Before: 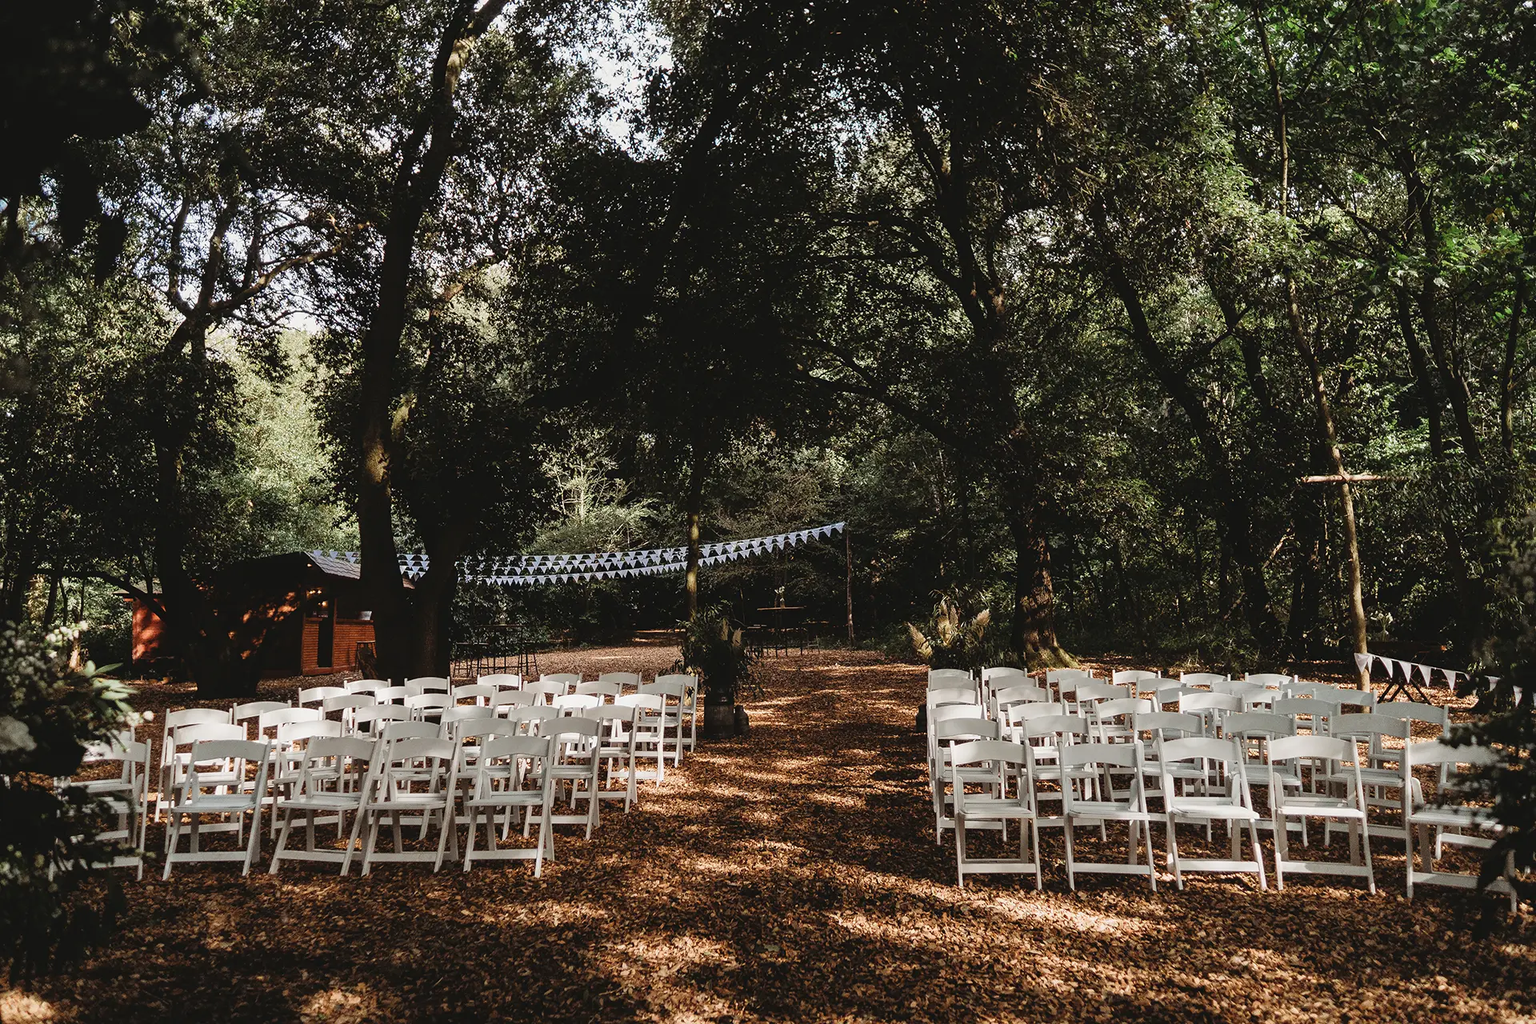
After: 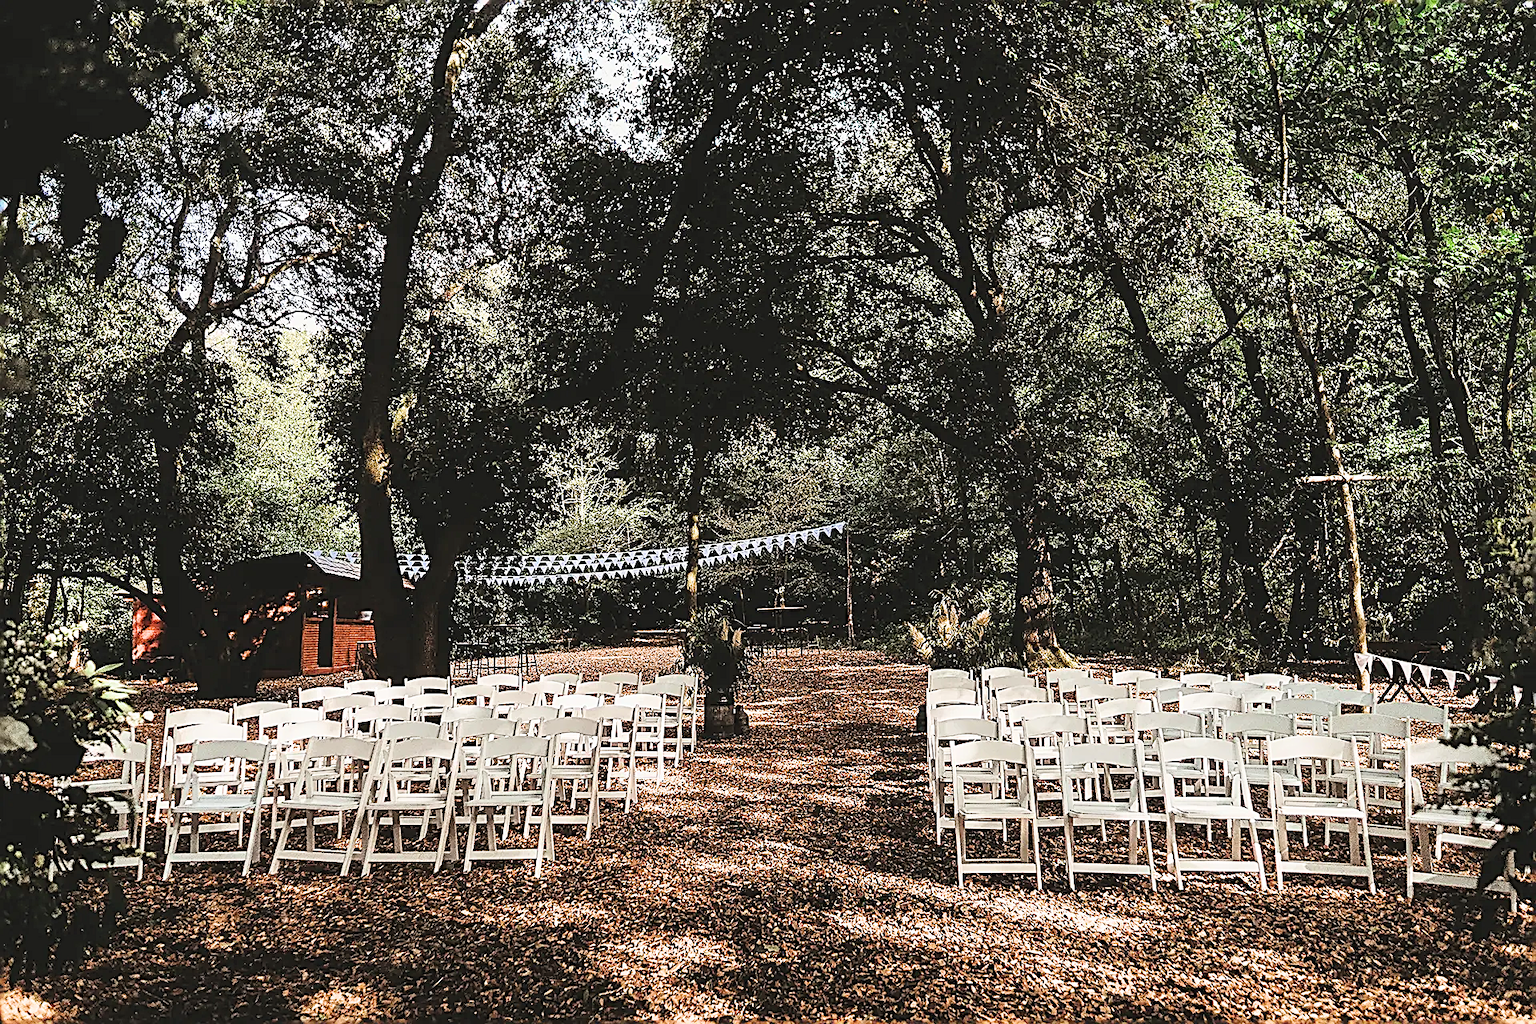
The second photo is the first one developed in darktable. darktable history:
exposure: black level correction 0, exposure 1.55 EV, compensate exposure bias true, compensate highlight preservation false
filmic rgb: black relative exposure -7.65 EV, white relative exposure 4.56 EV, hardness 3.61, color science v6 (2022)
sharpen: amount 2
